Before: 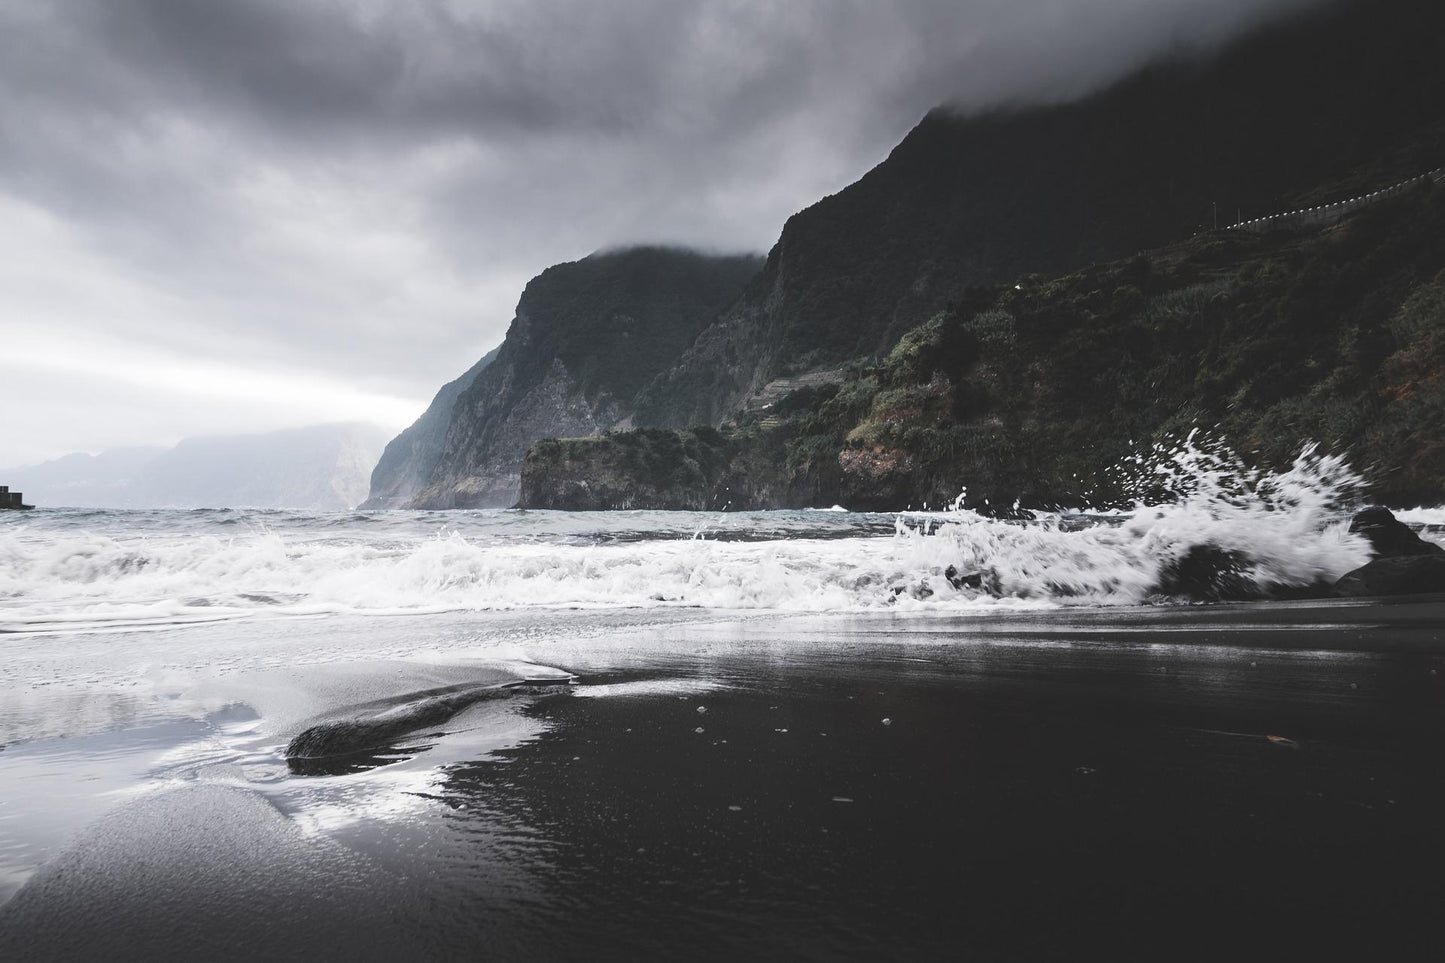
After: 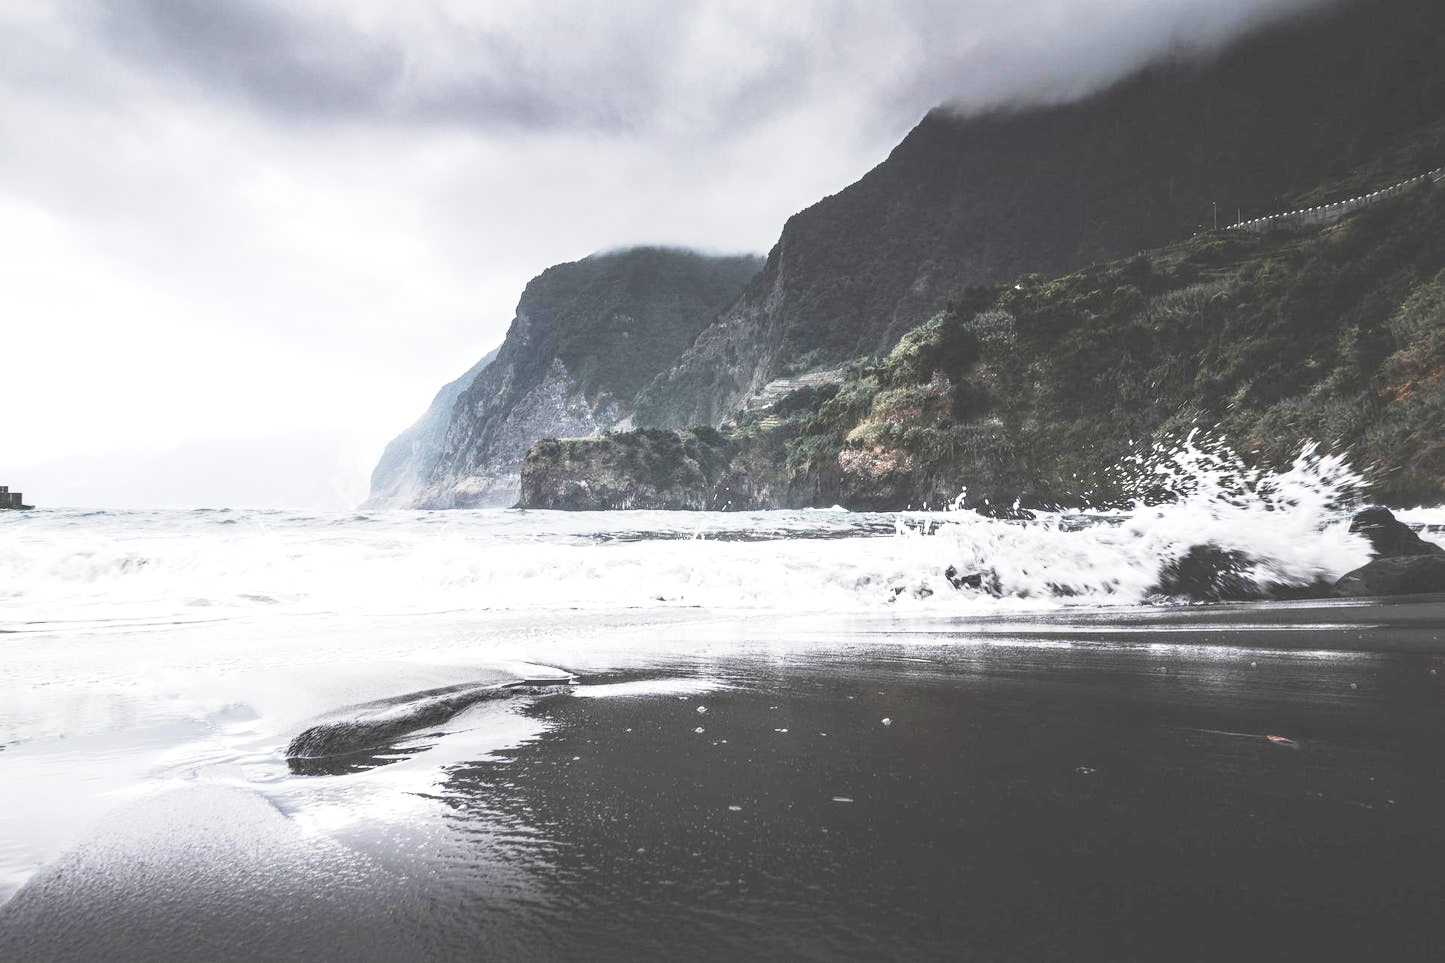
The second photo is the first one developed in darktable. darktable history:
exposure: black level correction 0, exposure 1.015 EV, compensate exposure bias true, compensate highlight preservation false
local contrast: on, module defaults
base curve: curves: ch0 [(0, 0) (0.088, 0.125) (0.176, 0.251) (0.354, 0.501) (0.613, 0.749) (1, 0.877)], preserve colors none
